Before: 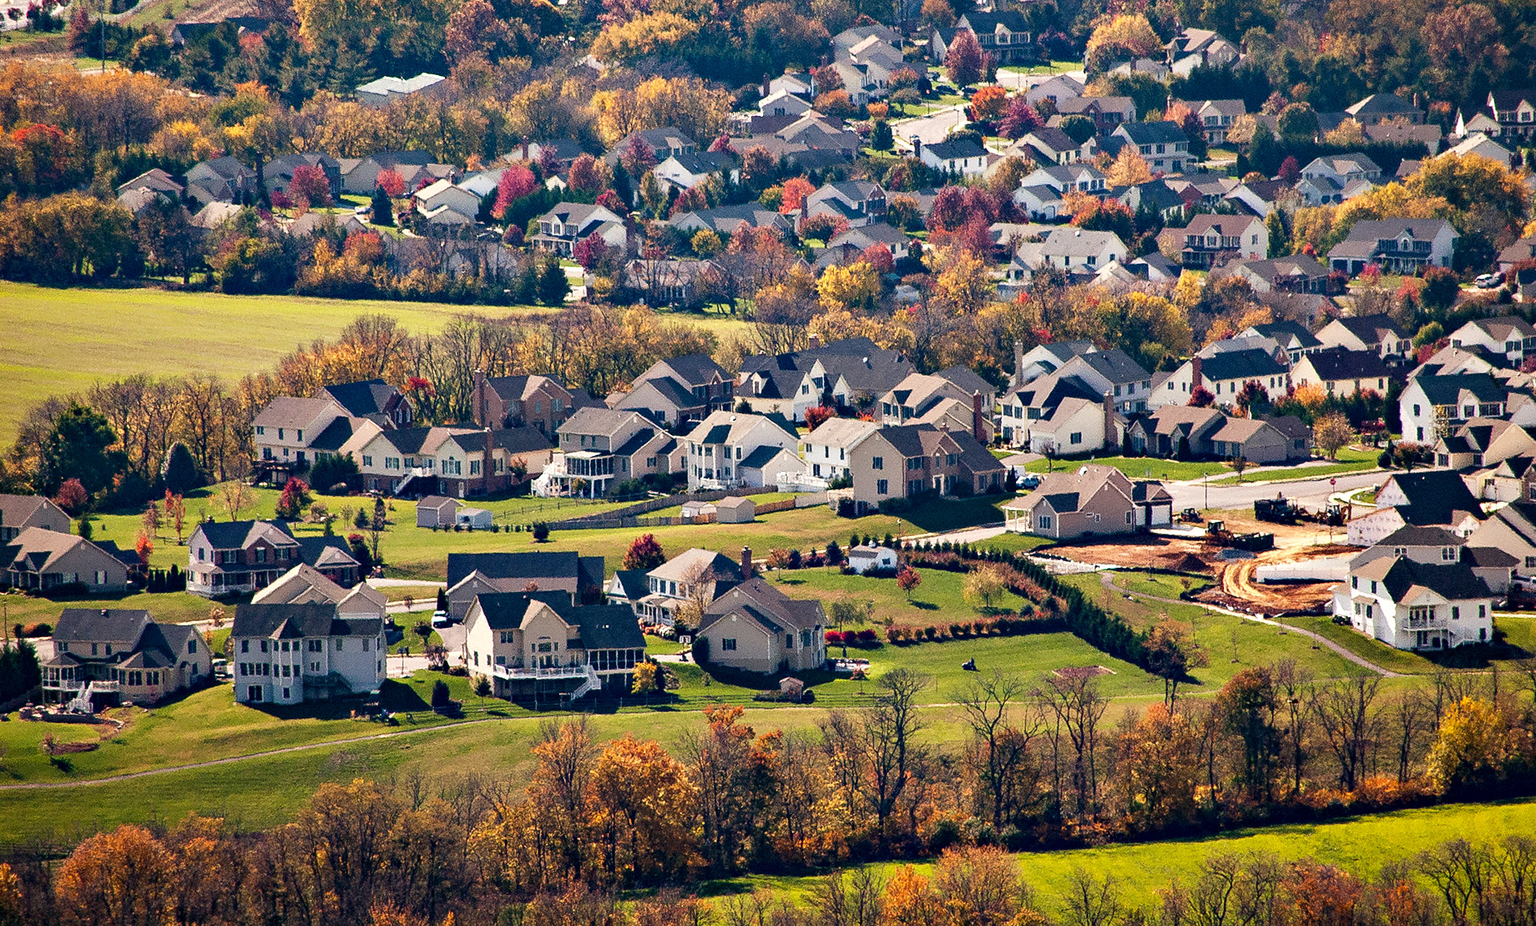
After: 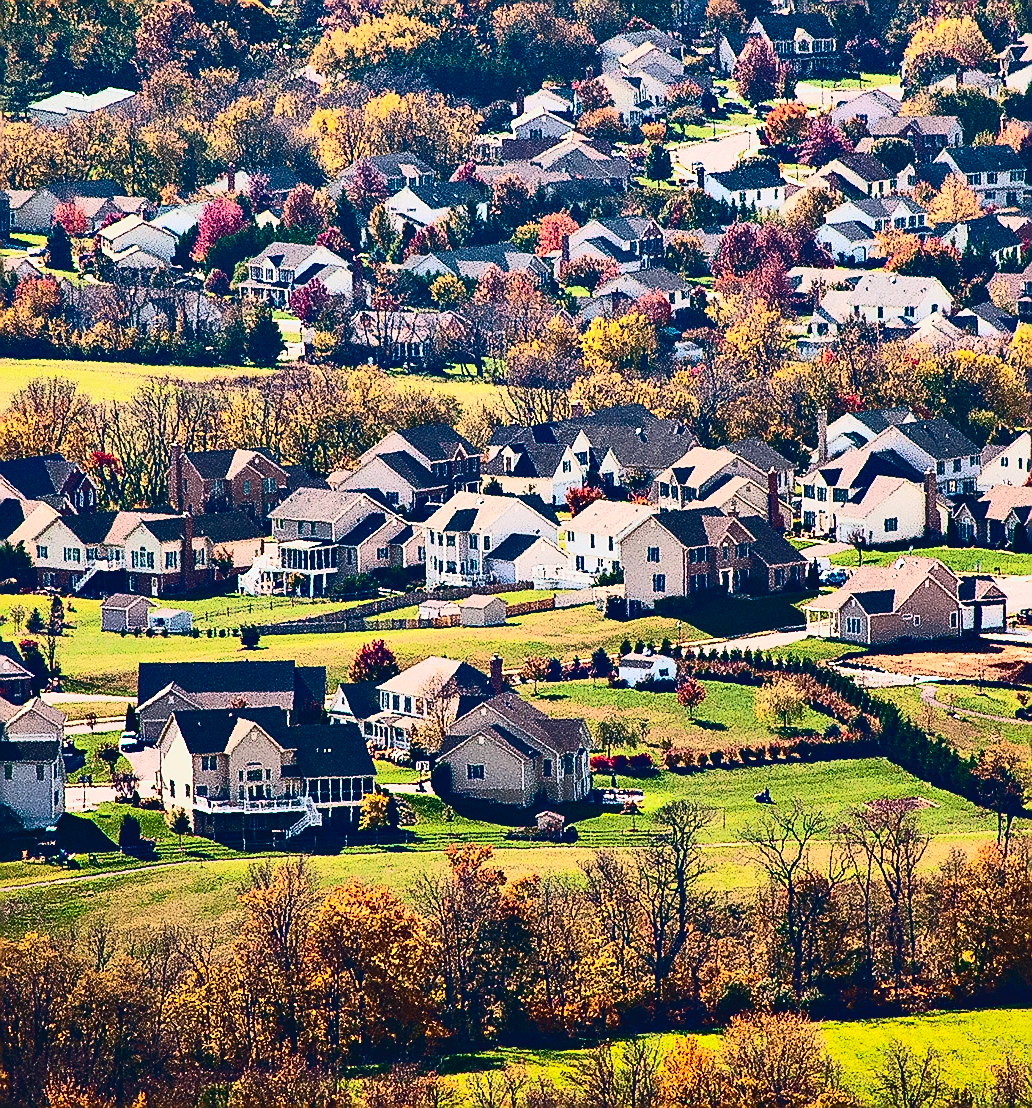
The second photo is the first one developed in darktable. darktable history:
crop: left 21.674%, right 22.086%
contrast brightness saturation: contrast 0.4, brightness 0.05, saturation 0.25
sharpen: radius 1.4, amount 1.25, threshold 0.7
tone curve: curves: ch0 [(0, 0.045) (0.155, 0.169) (0.46, 0.466) (0.751, 0.788) (1, 0.961)]; ch1 [(0, 0) (0.43, 0.408) (0.472, 0.469) (0.505, 0.503) (0.553, 0.555) (0.592, 0.581) (1, 1)]; ch2 [(0, 0) (0.505, 0.495) (0.579, 0.569) (1, 1)], color space Lab, independent channels, preserve colors none
